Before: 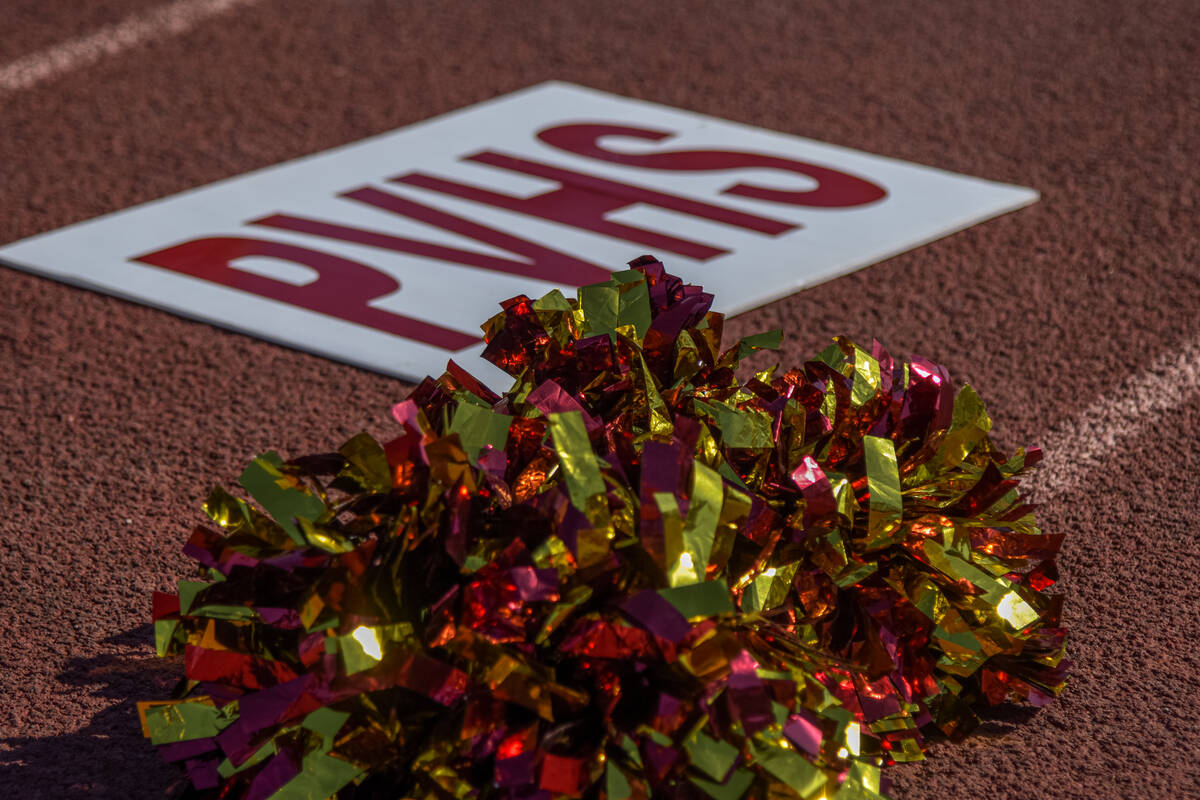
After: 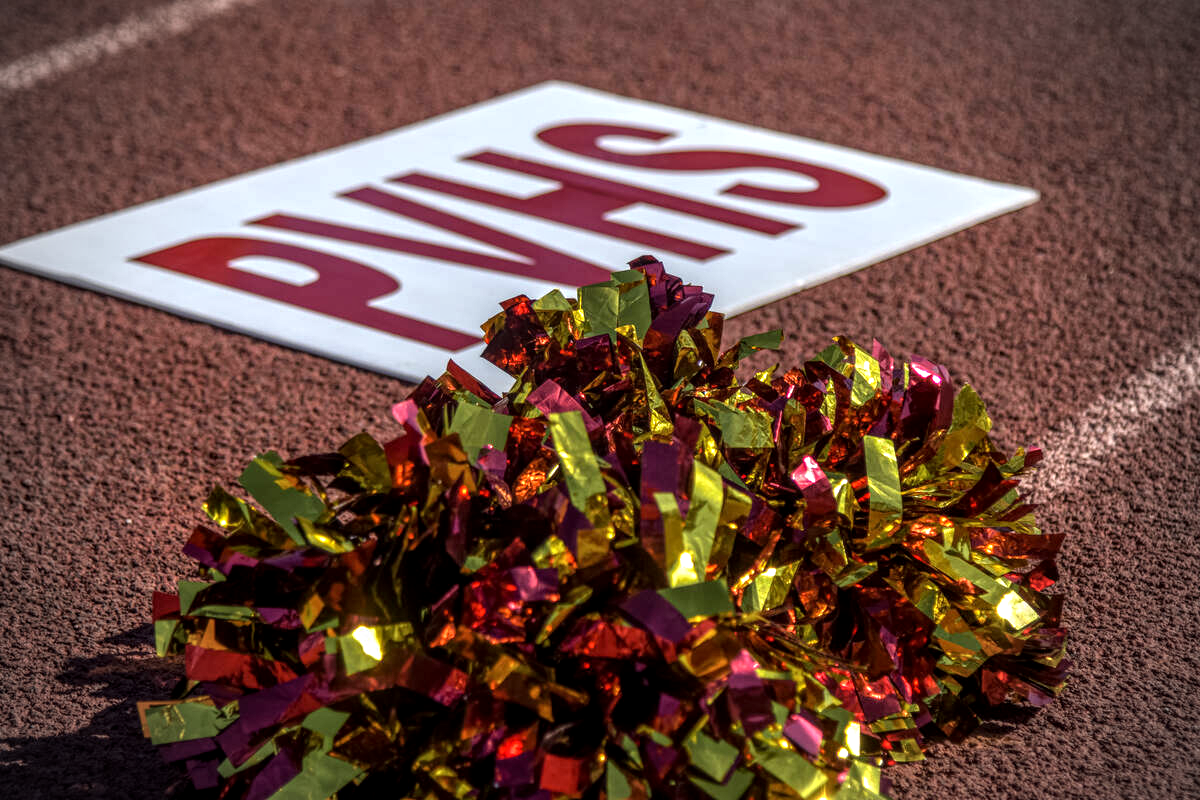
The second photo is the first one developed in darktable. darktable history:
exposure: black level correction 0.001, exposure 0.499 EV, compensate exposure bias true, compensate highlight preservation false
tone equalizer: -8 EV -0.4 EV, -7 EV -0.371 EV, -6 EV -0.32 EV, -5 EV -0.255 EV, -3 EV 0.24 EV, -2 EV 0.336 EV, -1 EV 0.38 EV, +0 EV 0.429 EV
local contrast: on, module defaults
vignetting: fall-off start 71.83%, brightness -0.519, saturation -0.51
